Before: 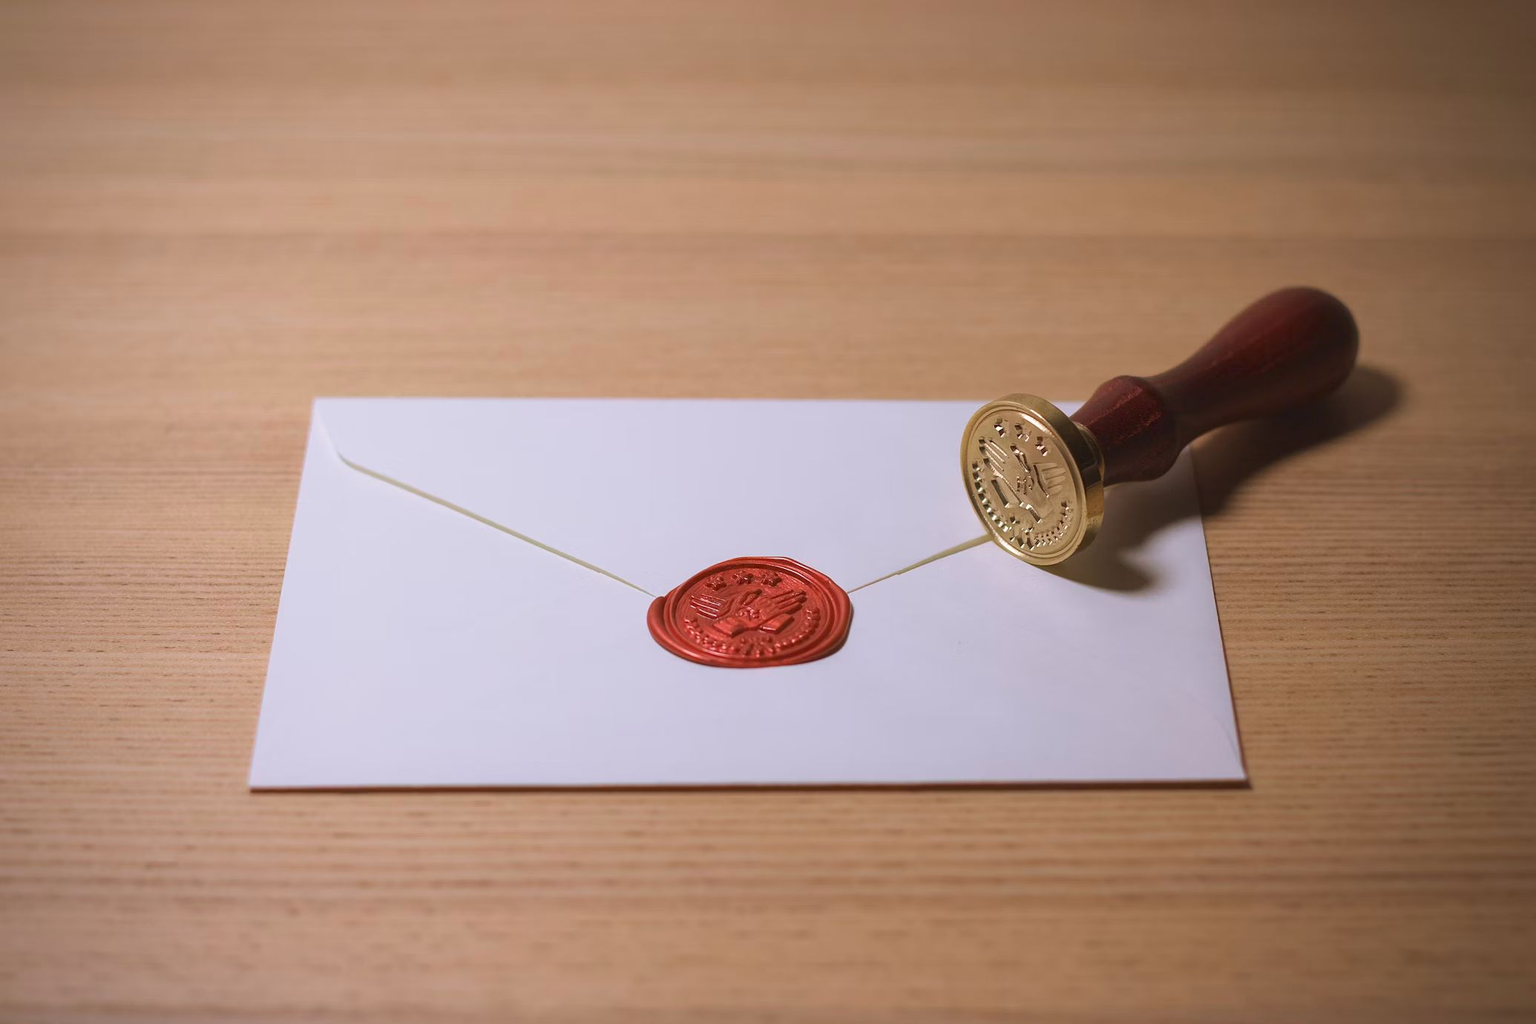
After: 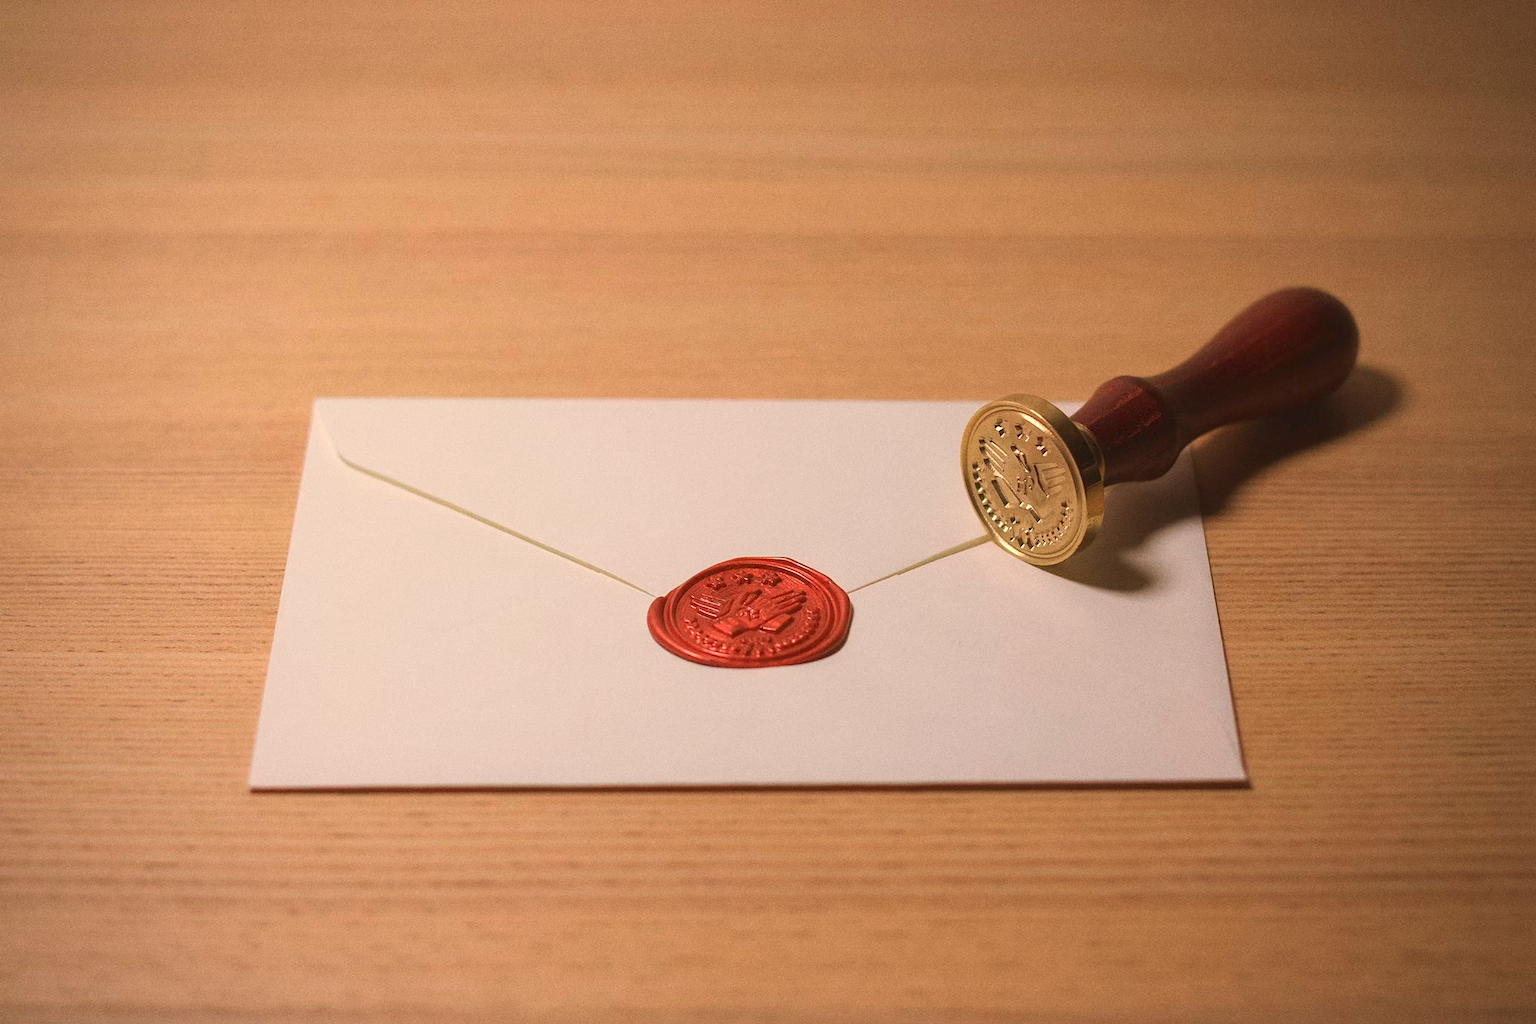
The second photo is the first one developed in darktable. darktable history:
grain: coarseness 0.47 ISO
white balance: red 1.123, blue 0.83
